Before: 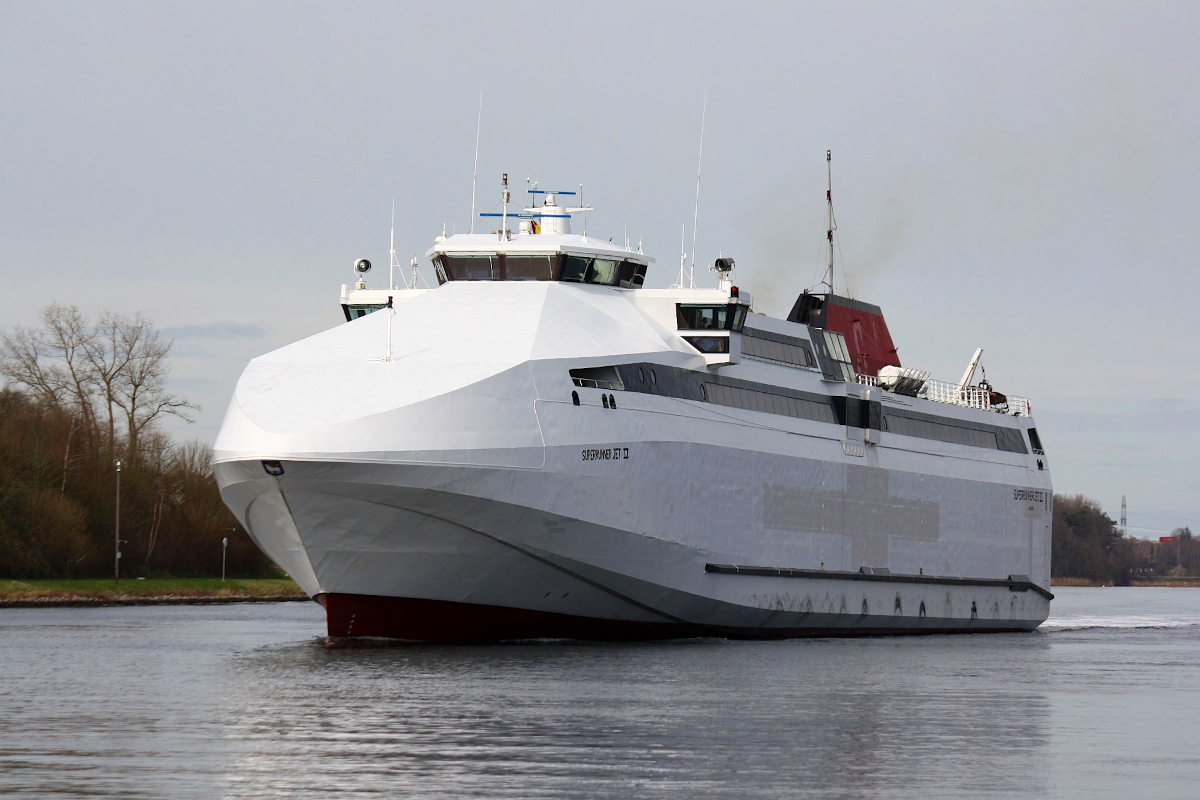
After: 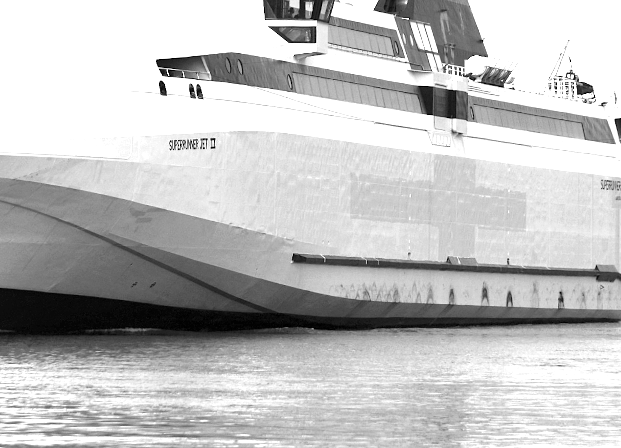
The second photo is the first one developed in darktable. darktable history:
exposure: exposure 2.003 EV, compensate highlight preservation false
crop: left 34.479%, top 38.822%, right 13.718%, bottom 5.172%
monochrome: a 32, b 64, size 2.3
